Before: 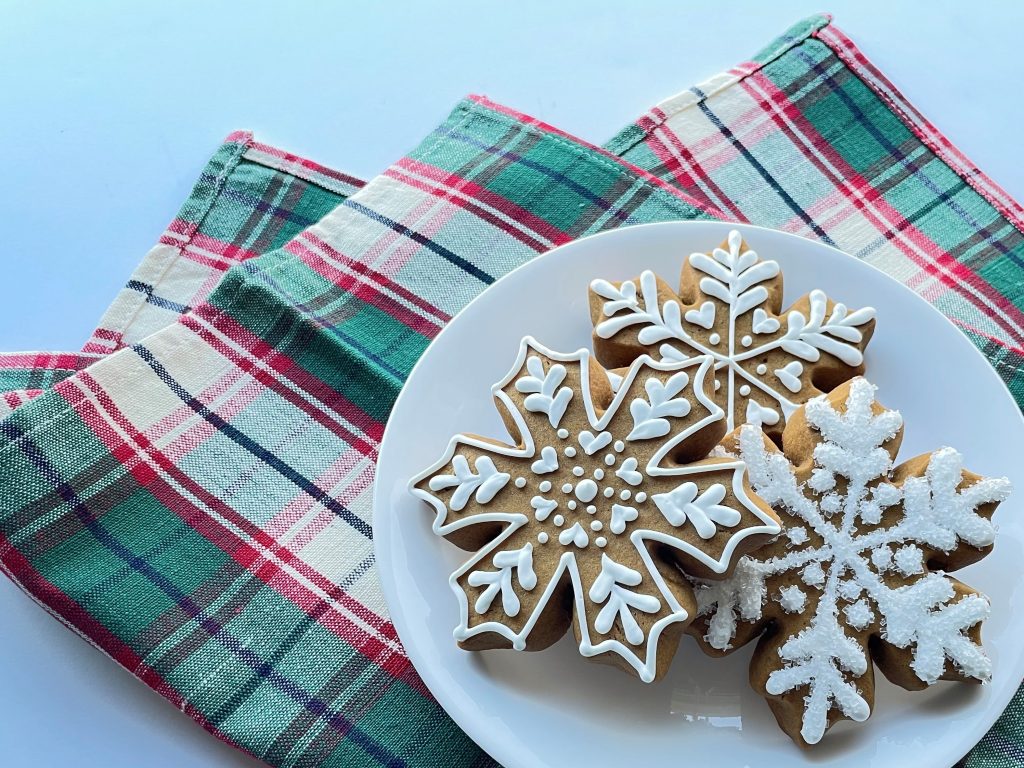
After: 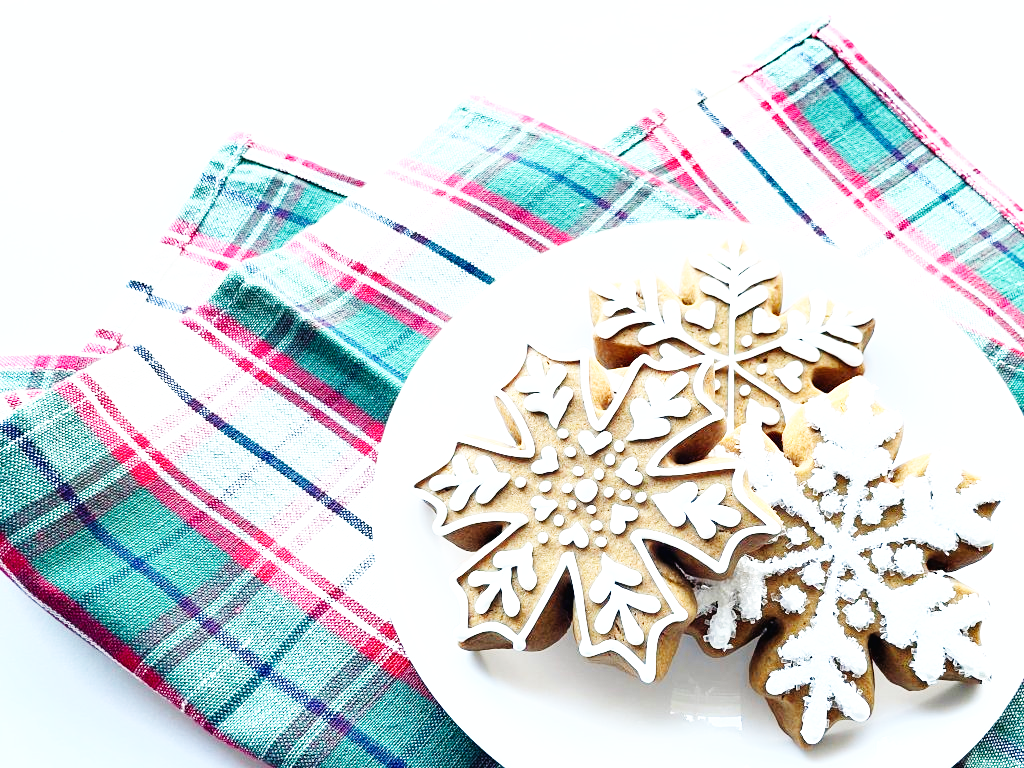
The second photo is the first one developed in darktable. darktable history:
exposure: black level correction 0, exposure 0.7 EV, compensate exposure bias true, compensate highlight preservation false
base curve: curves: ch0 [(0, 0.003) (0.001, 0.002) (0.006, 0.004) (0.02, 0.022) (0.048, 0.086) (0.094, 0.234) (0.162, 0.431) (0.258, 0.629) (0.385, 0.8) (0.548, 0.918) (0.751, 0.988) (1, 1)], preserve colors none
